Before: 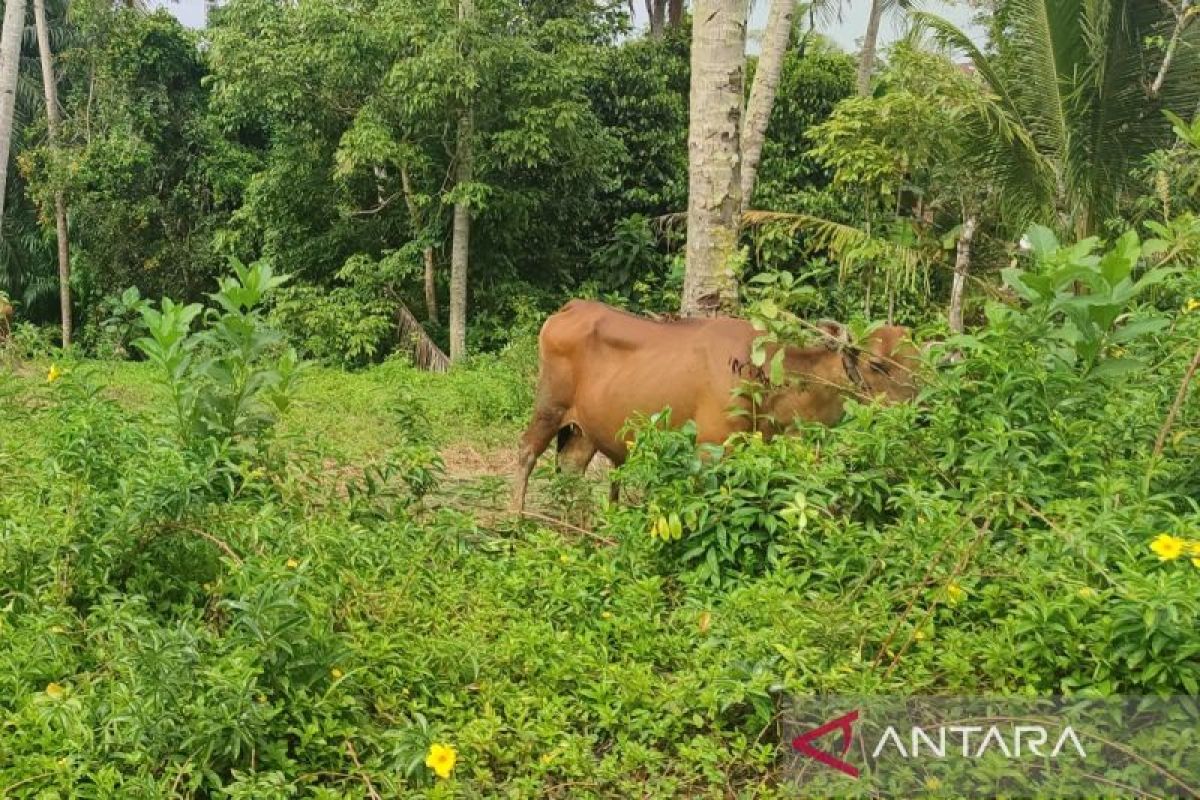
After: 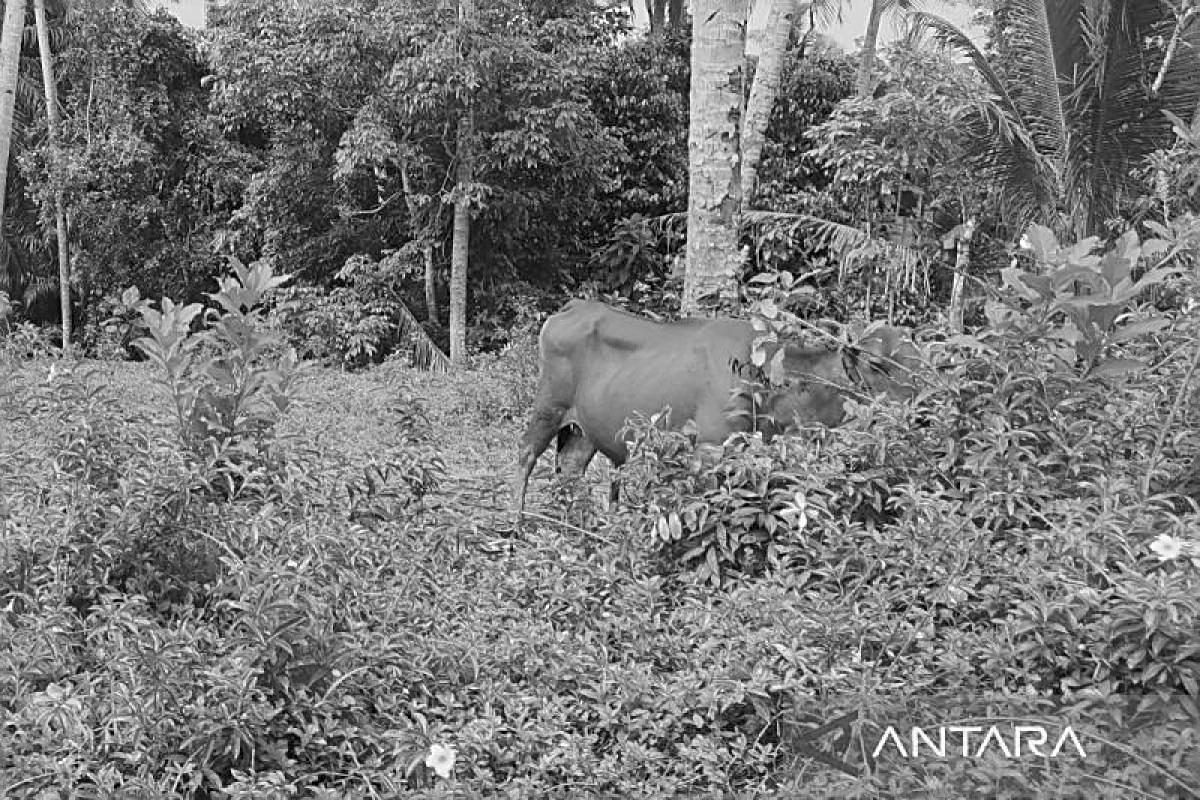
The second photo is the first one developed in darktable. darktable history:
sharpen: radius 2.584, amount 0.688
monochrome: on, module defaults
